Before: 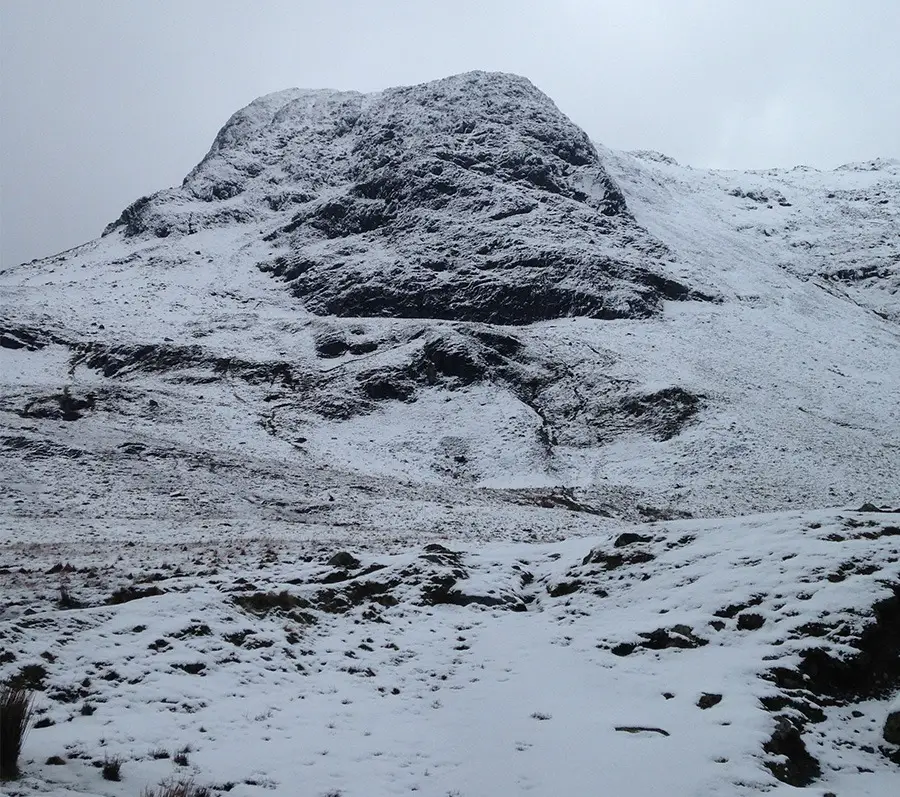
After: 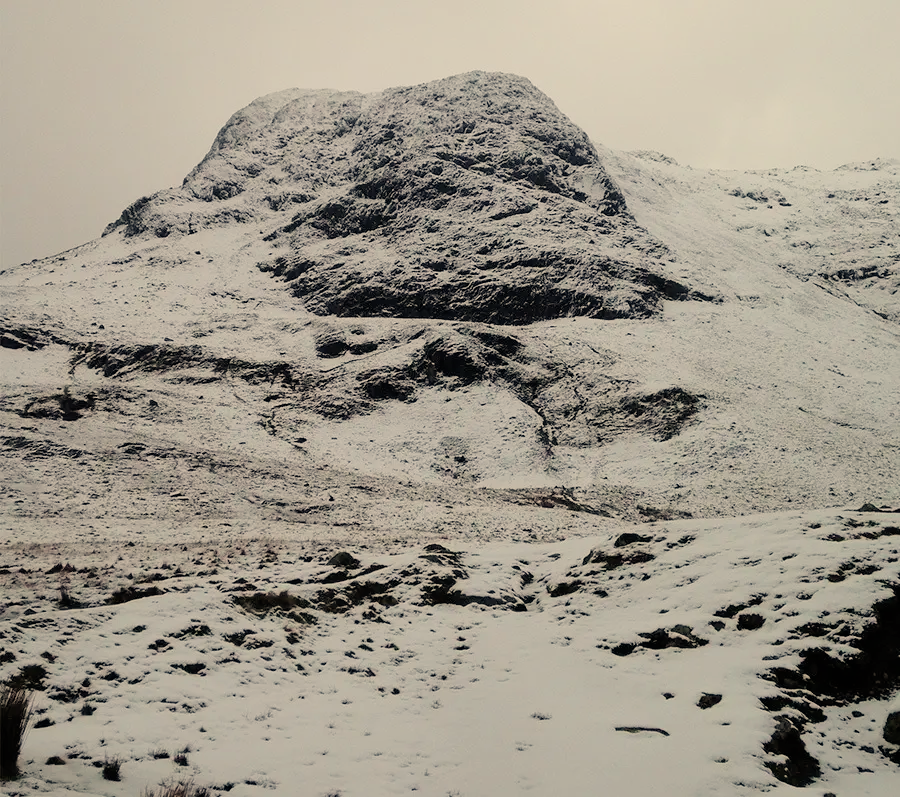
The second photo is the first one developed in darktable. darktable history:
shadows and highlights: shadows 25, white point adjustment -3, highlights -30
exposure: black level correction 0.001, exposure 0.5 EV, compensate exposure bias true, compensate highlight preservation false
filmic rgb: hardness 4.17
white balance: red 1.123, blue 0.83
